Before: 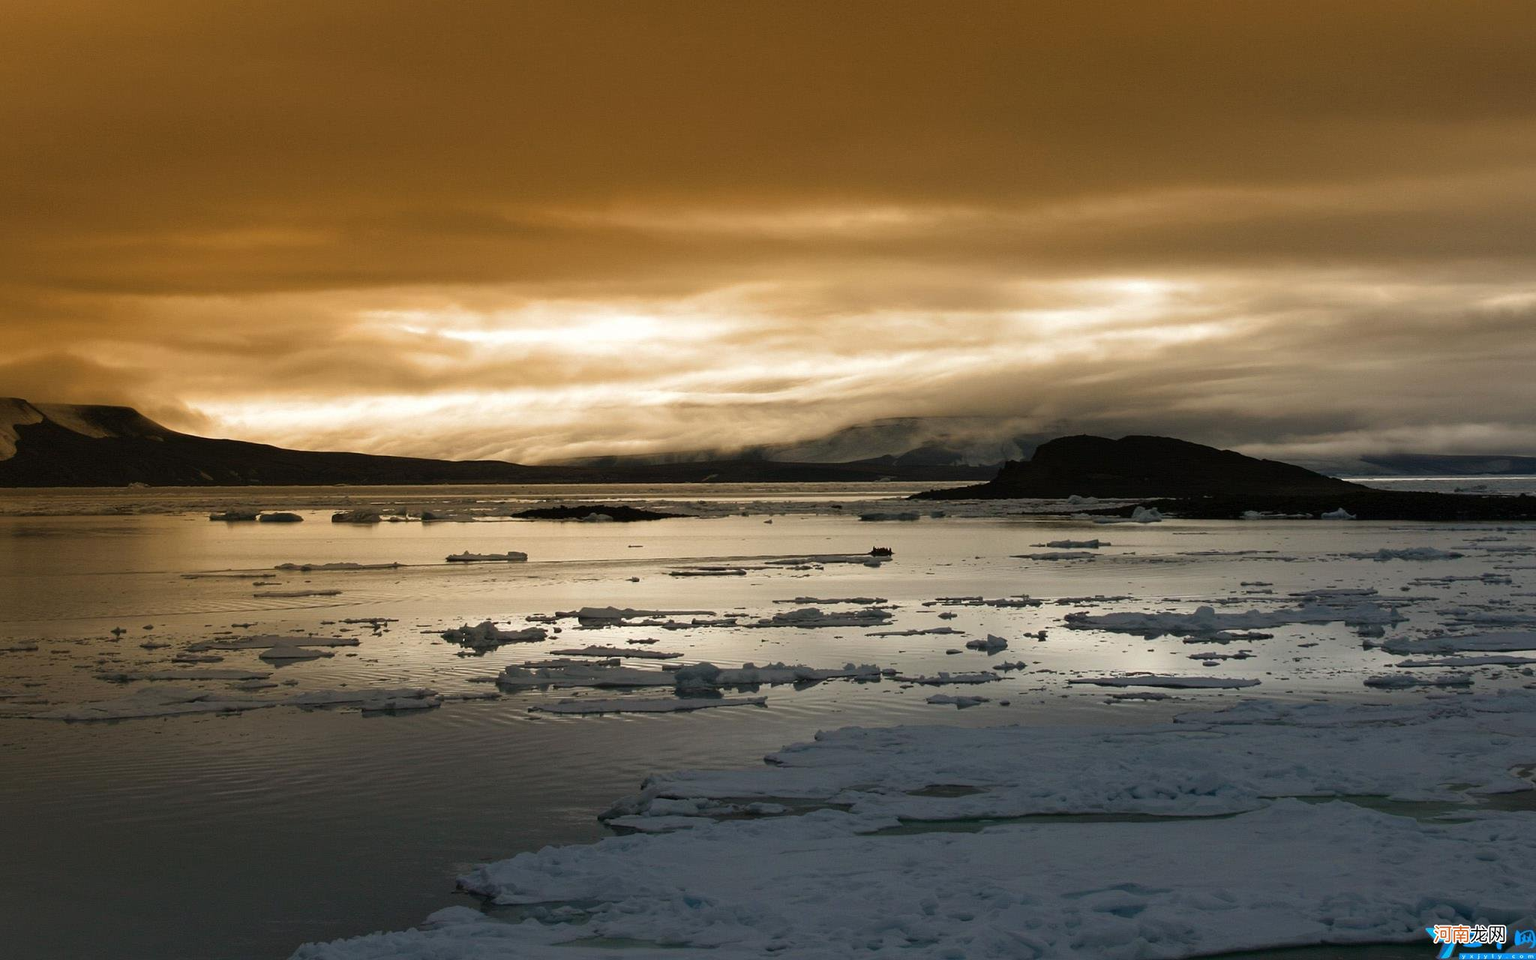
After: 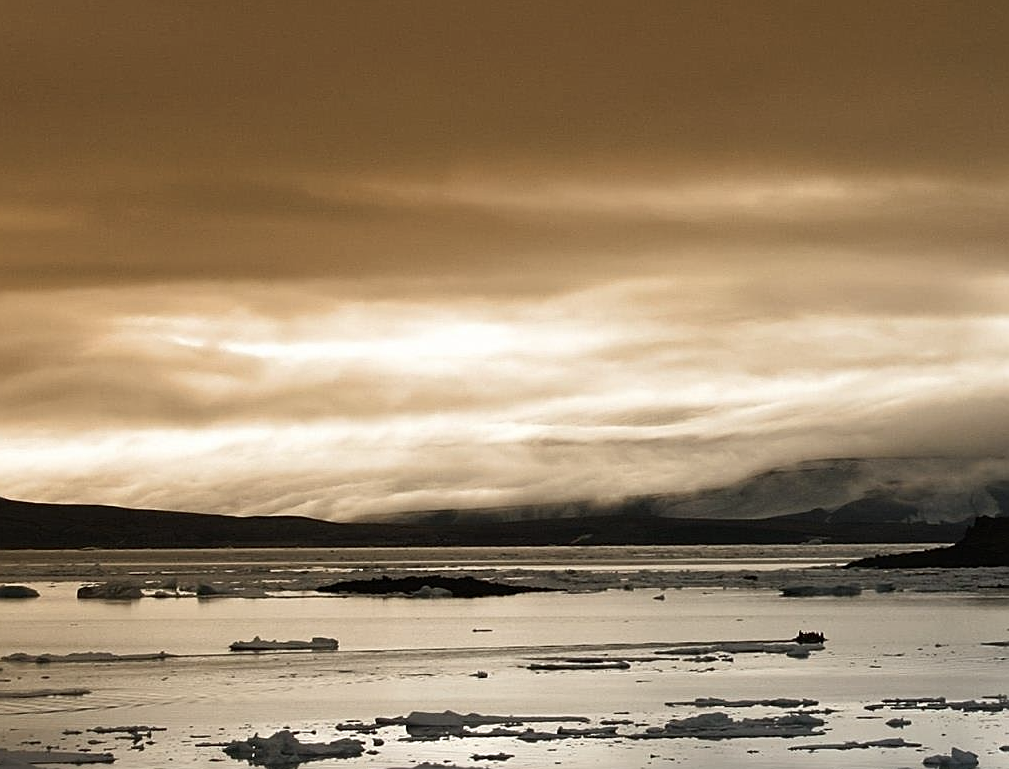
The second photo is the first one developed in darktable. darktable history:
crop: left 17.835%, top 7.675%, right 32.881%, bottom 32.213%
contrast brightness saturation: contrast 0.1, saturation -0.3
sharpen: on, module defaults
